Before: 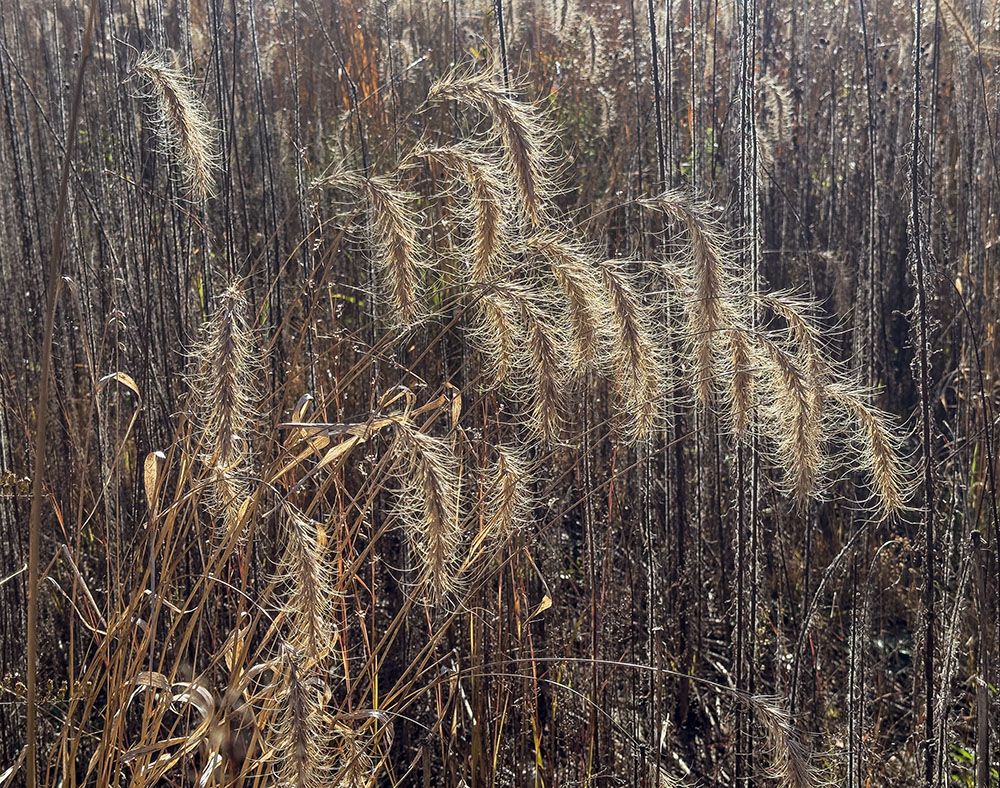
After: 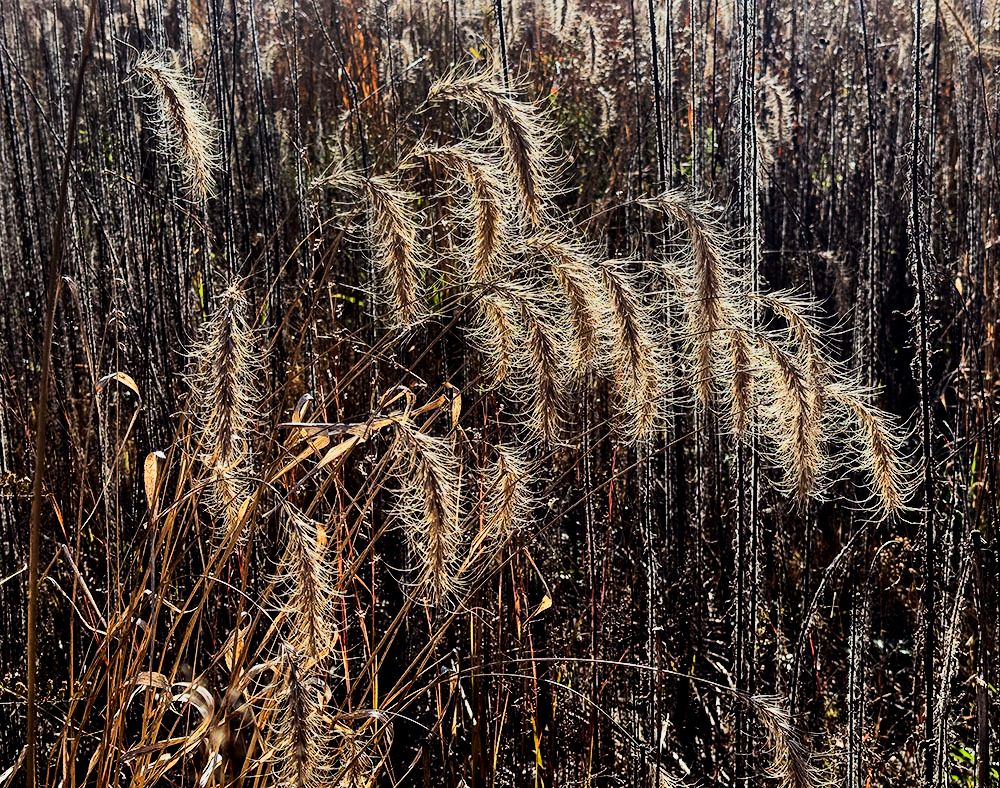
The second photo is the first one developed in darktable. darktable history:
contrast brightness saturation: contrast 0.21, brightness -0.11, saturation 0.21
filmic rgb: black relative exposure -5 EV, hardness 2.88, contrast 1.4, highlights saturation mix -30%
shadows and highlights: radius 118.69, shadows 42.21, highlights -61.56, soften with gaussian
